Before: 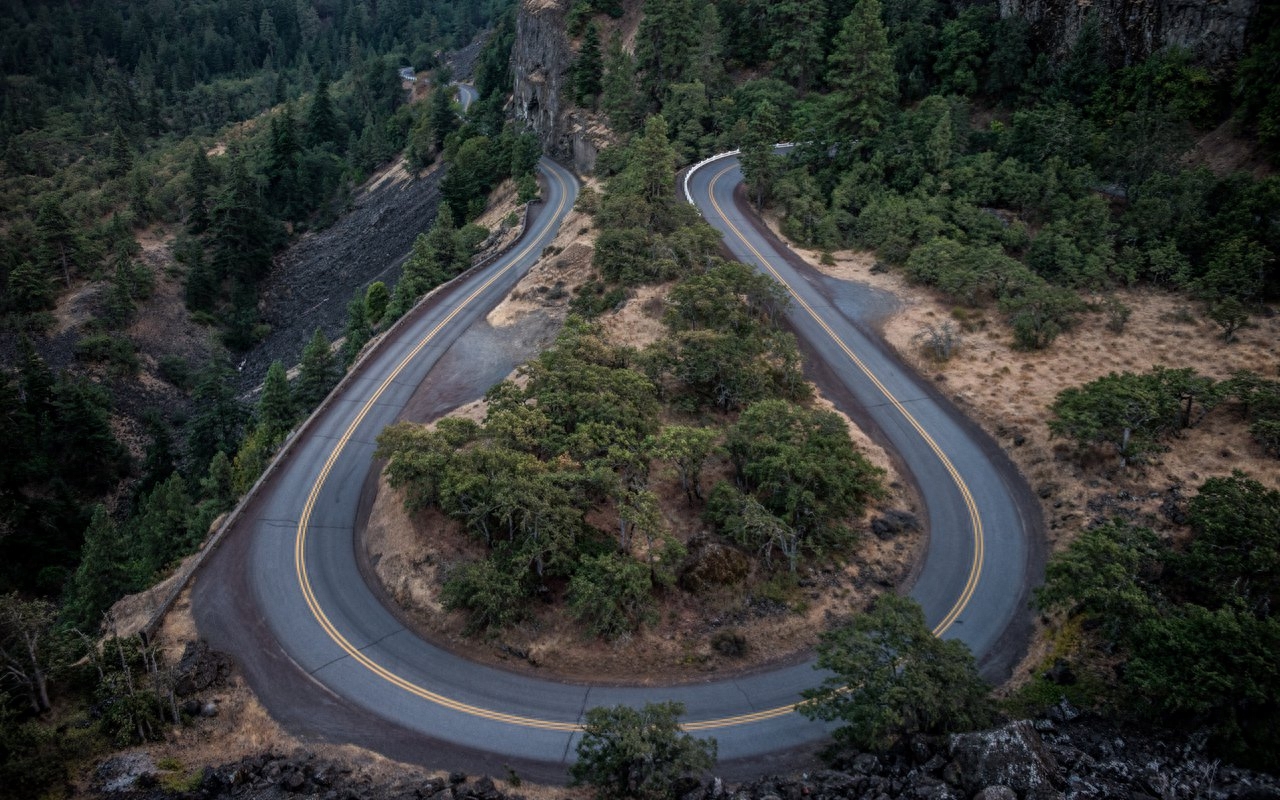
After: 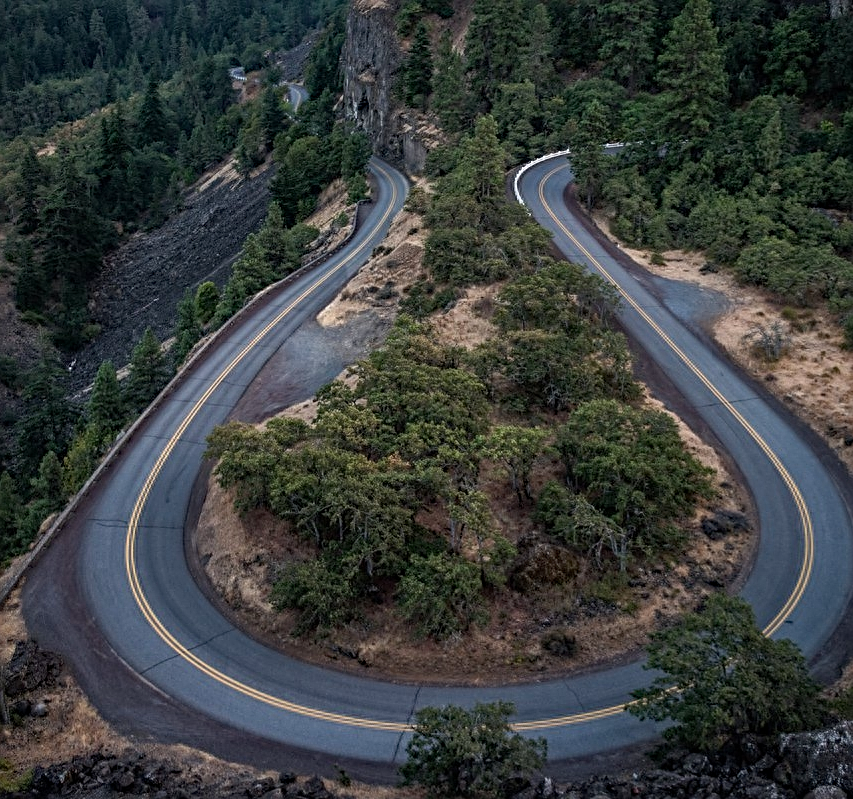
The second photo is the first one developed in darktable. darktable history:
crop and rotate: left 13.342%, right 19.991%
haze removal: compatibility mode true, adaptive false
sharpen: on, module defaults
white balance: emerald 1
